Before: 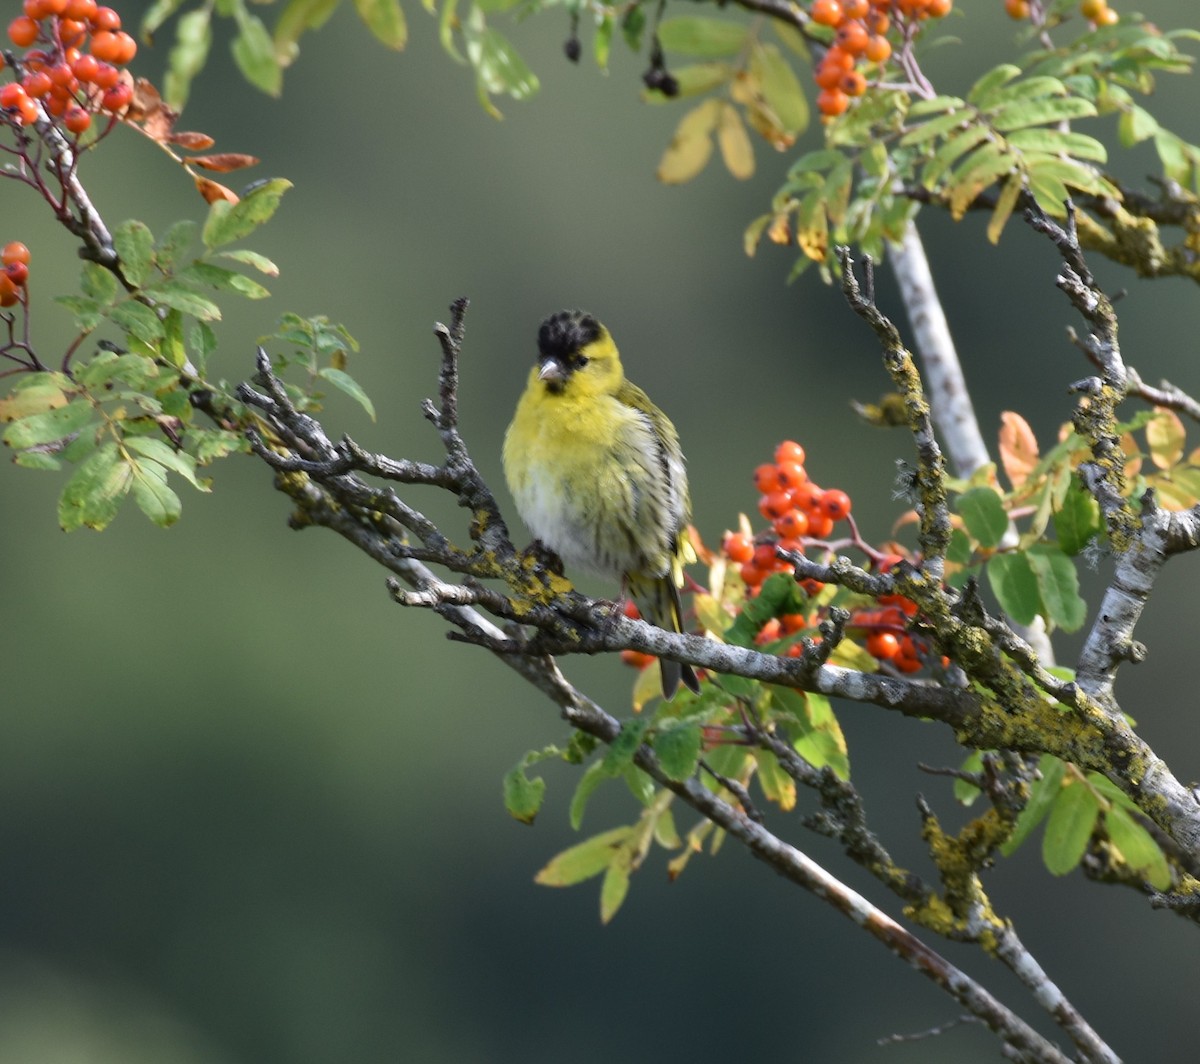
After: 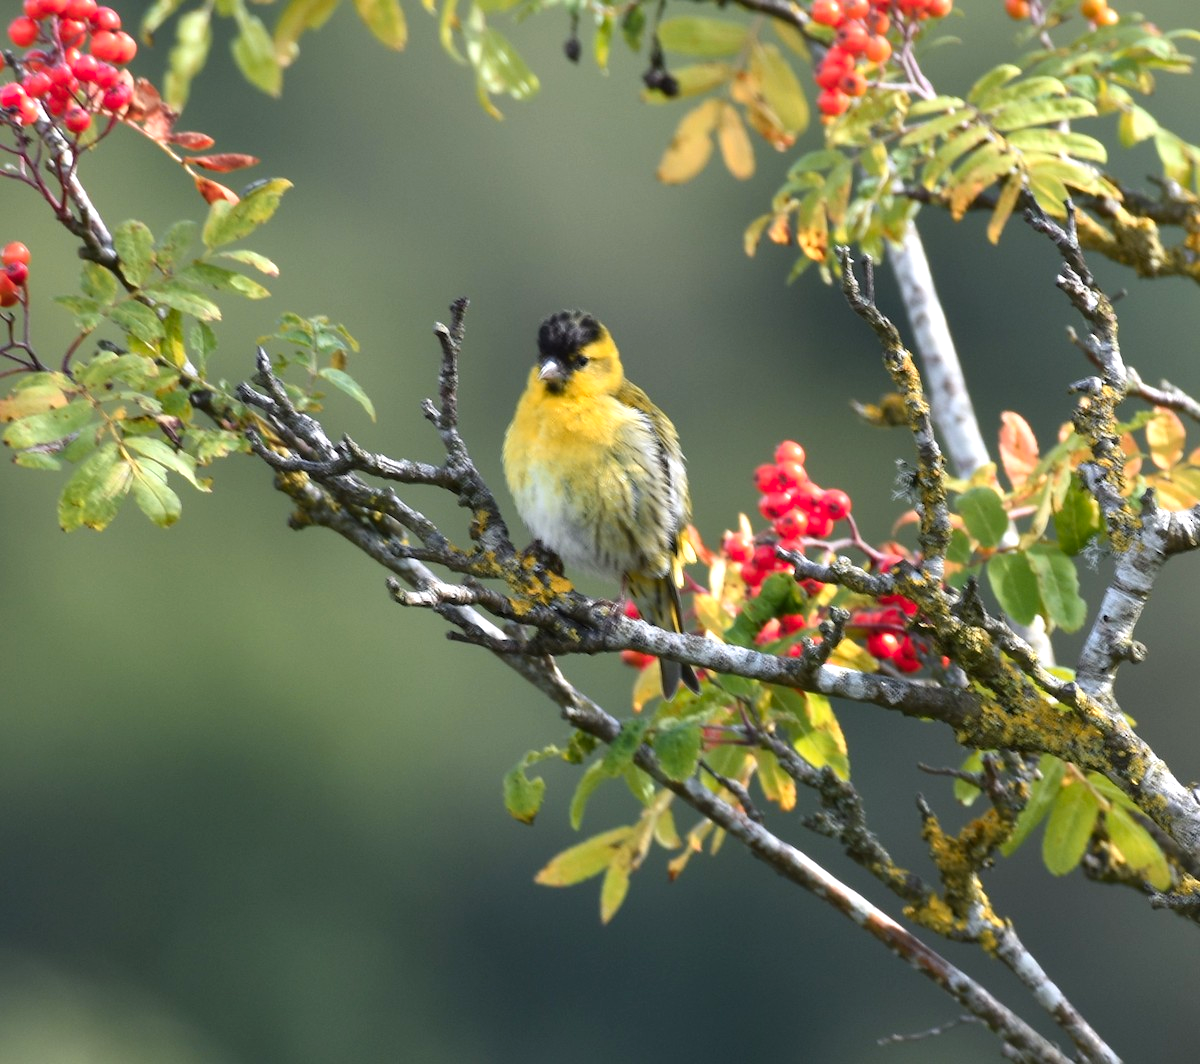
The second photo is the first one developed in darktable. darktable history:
color zones: curves: ch1 [(0.239, 0.552) (0.75, 0.5)]; ch2 [(0.25, 0.462) (0.749, 0.457)], mix 25.94%
exposure: black level correction 0, exposure 0.5 EV, compensate highlight preservation false
